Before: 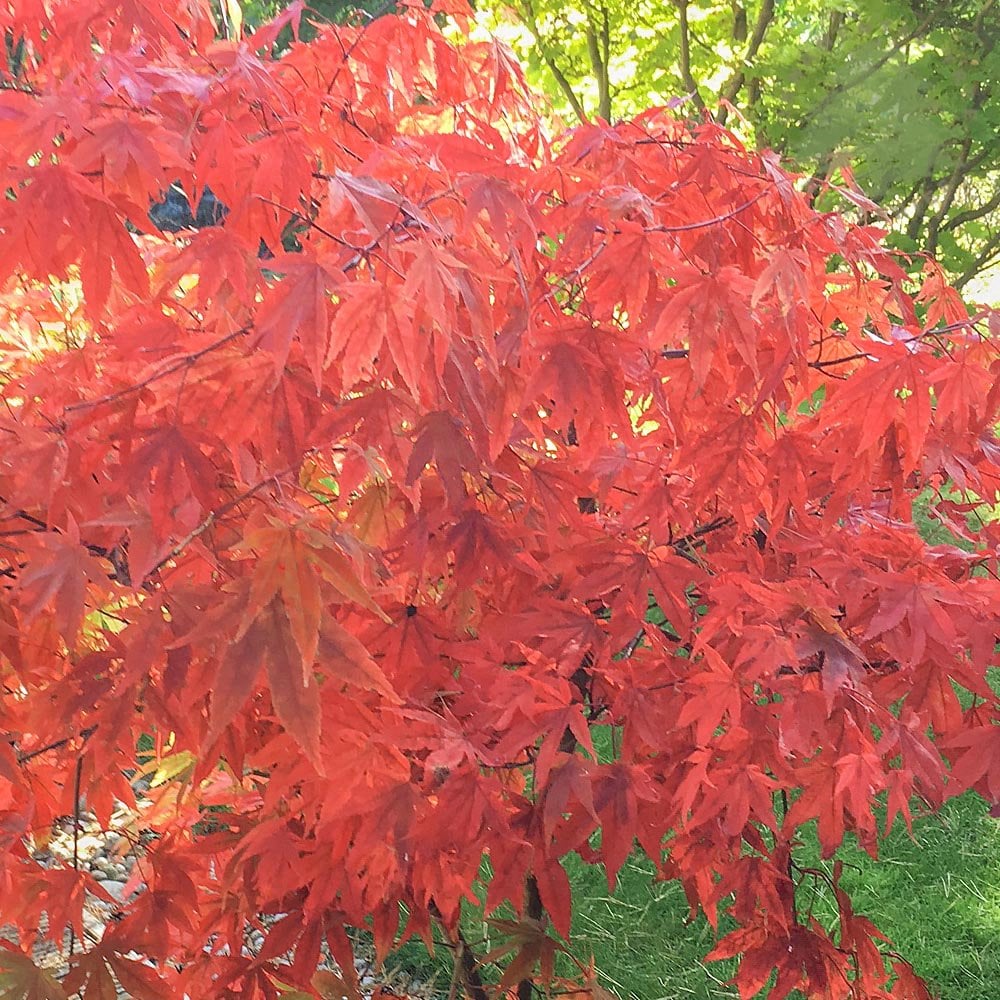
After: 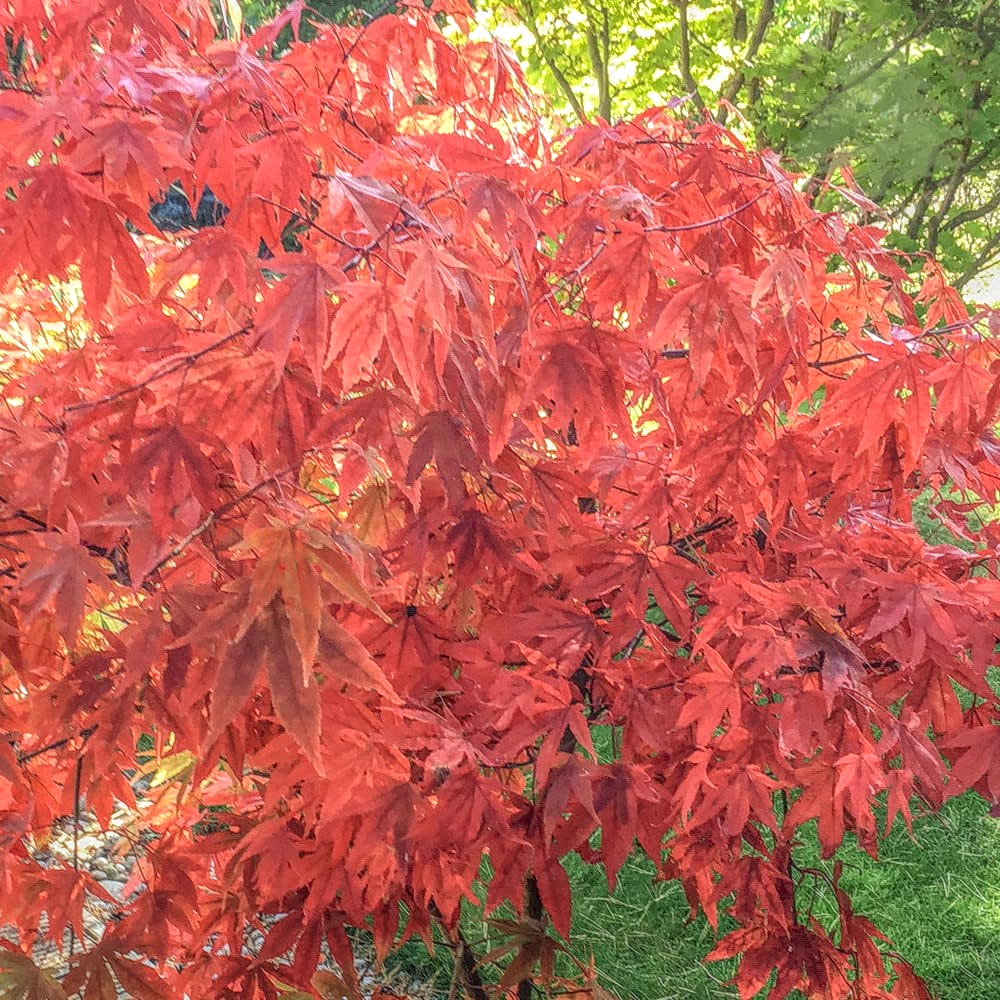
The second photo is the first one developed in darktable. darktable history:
local contrast "HDR local tone-mapping": highlights 0%, shadows 0%, detail 200%, midtone range 0.25
